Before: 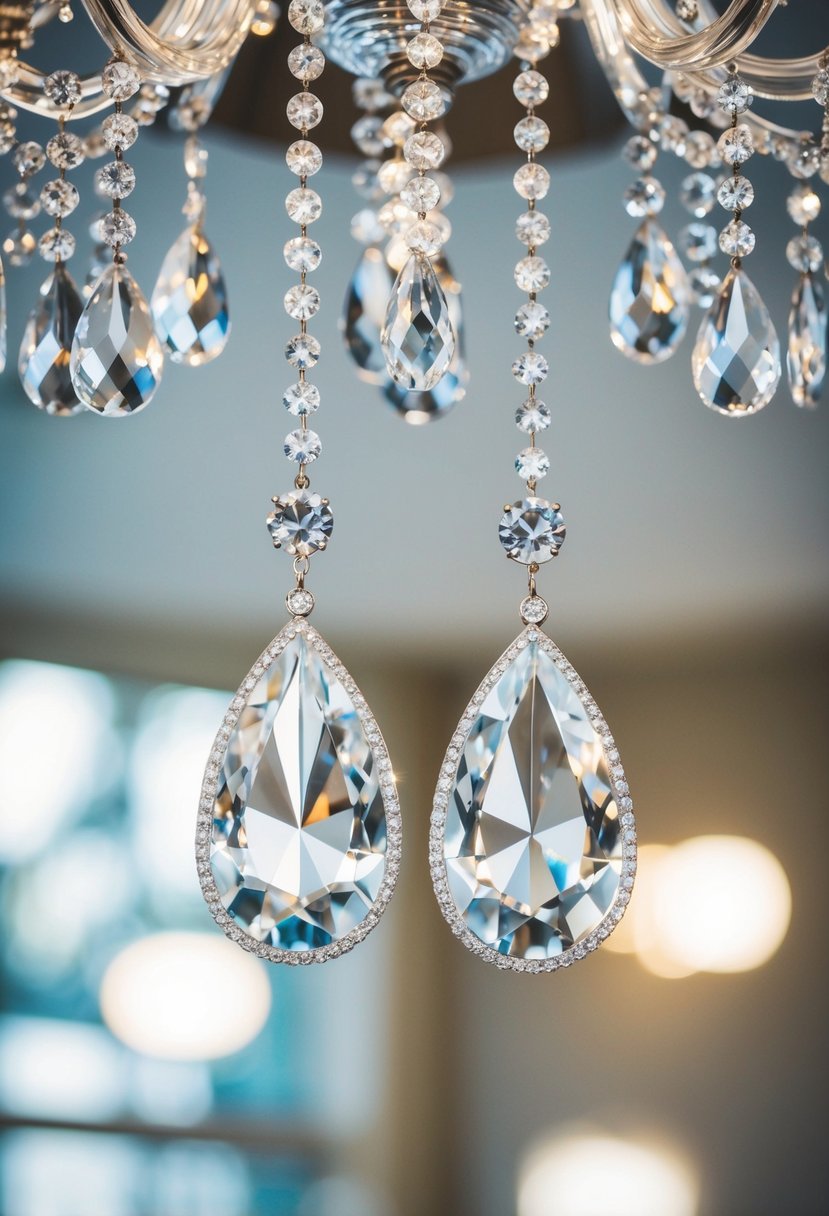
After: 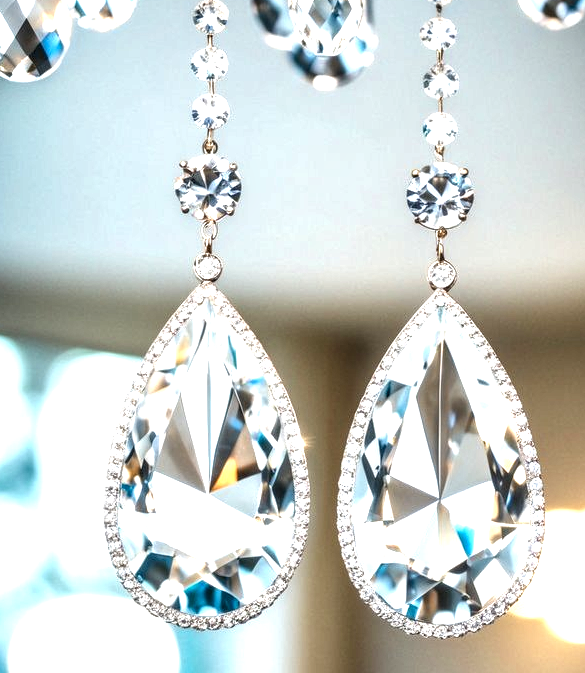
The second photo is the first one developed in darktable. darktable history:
exposure: exposure 0.943 EV, compensate highlight preservation false
crop: left 11.123%, top 27.61%, right 18.3%, bottom 17.034%
local contrast: highlights 19%, detail 186%
